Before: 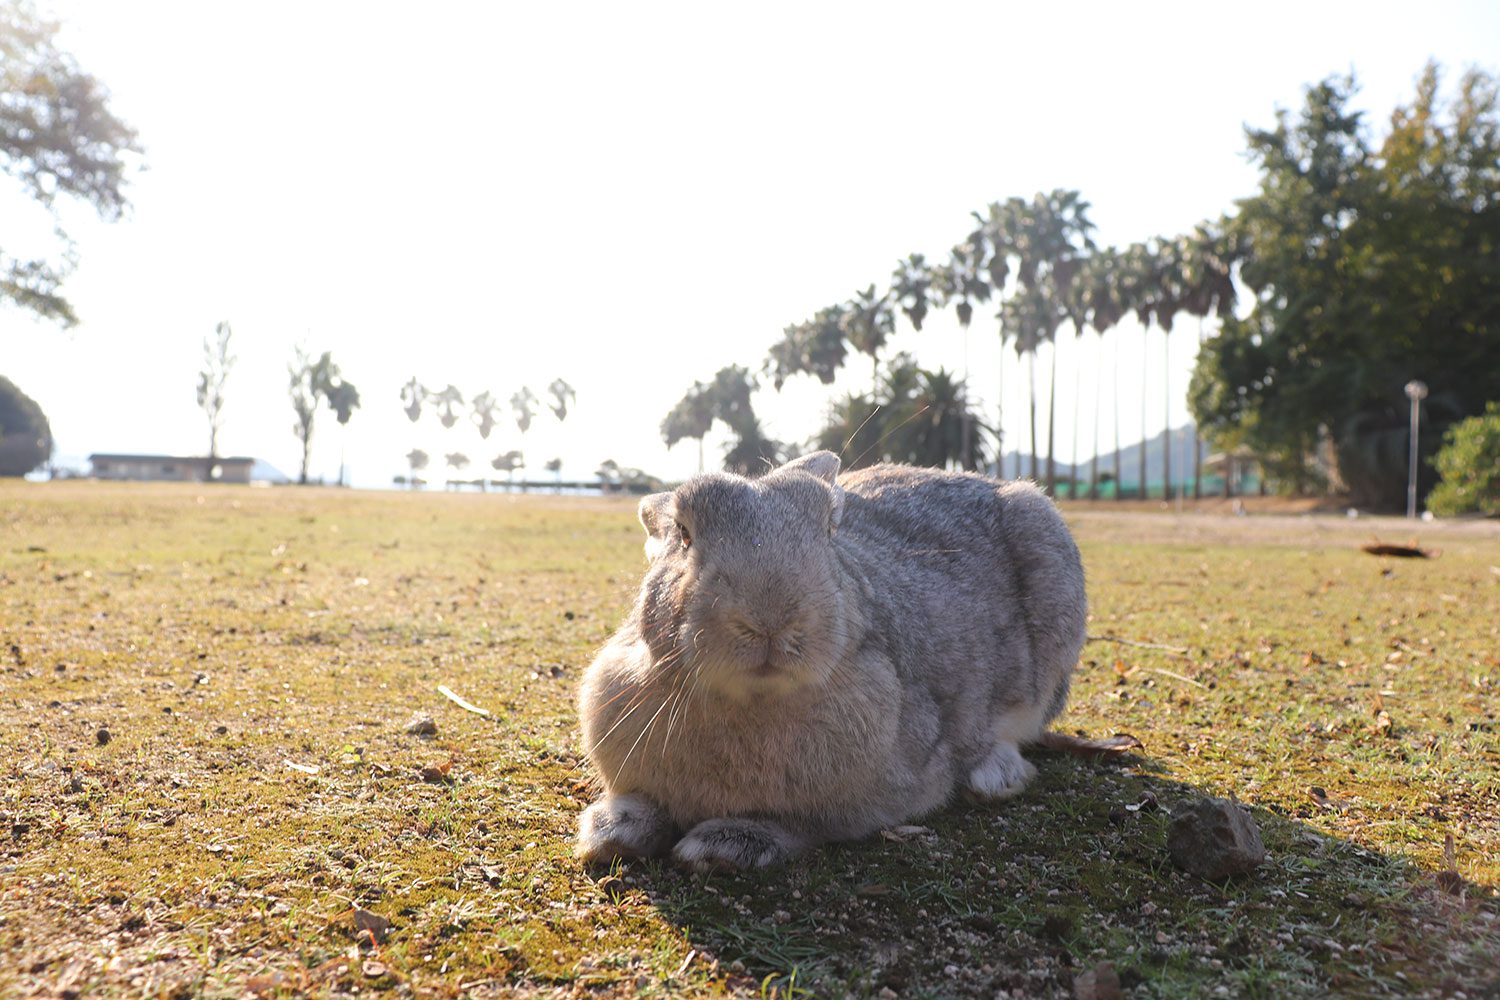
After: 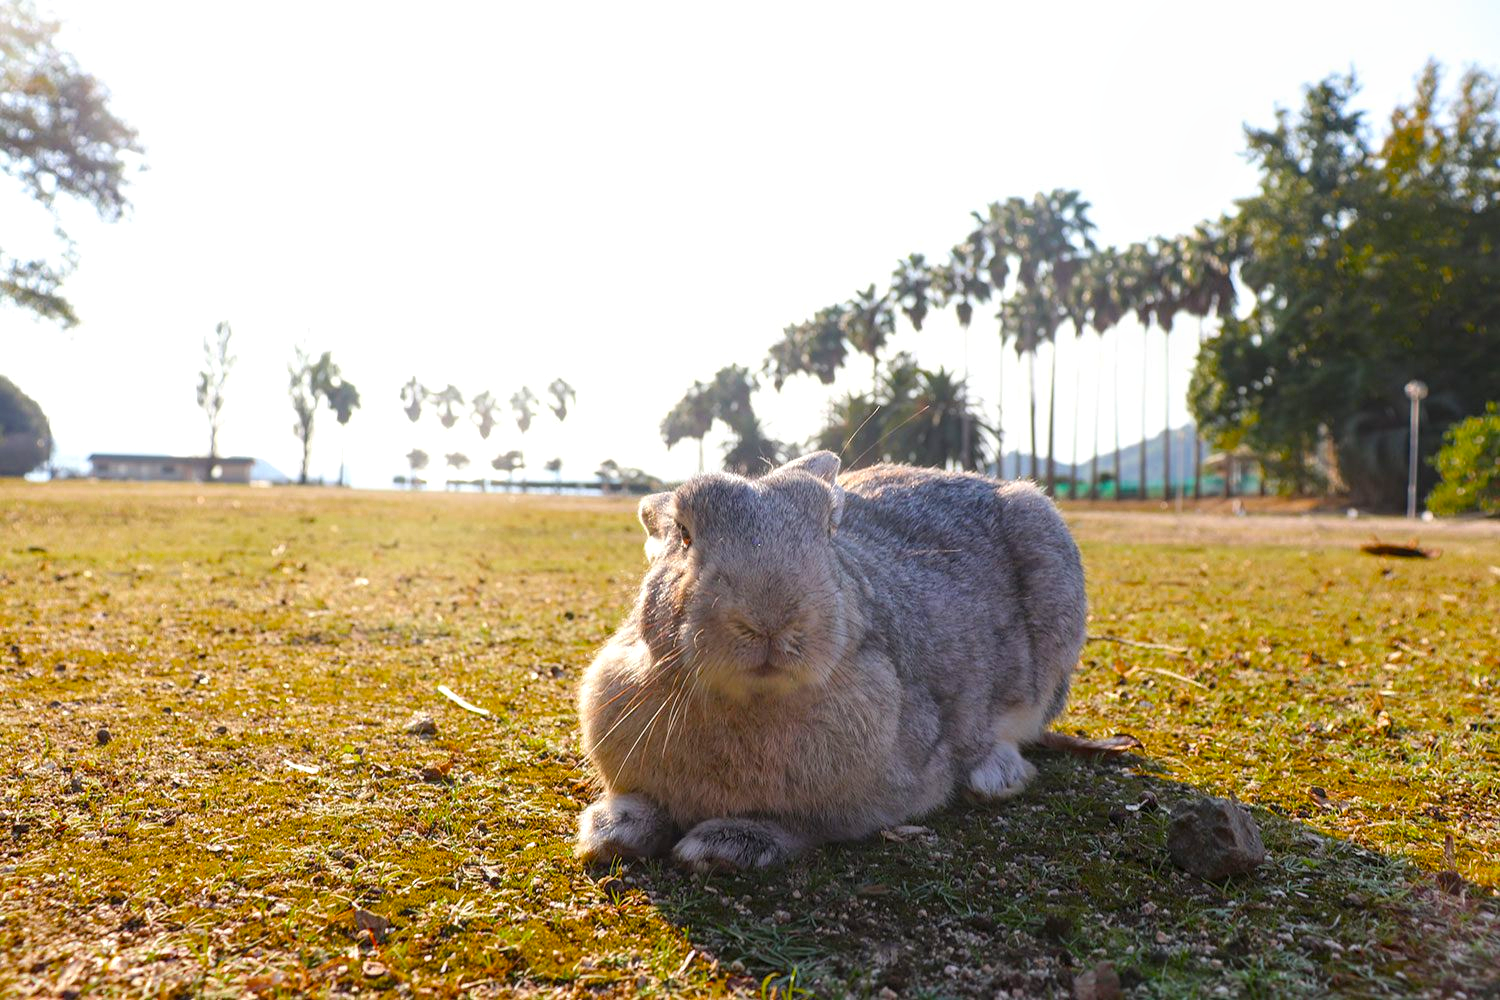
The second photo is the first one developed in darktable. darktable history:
local contrast: on, module defaults
color balance rgb: power › hue 74.64°, perceptual saturation grading › global saturation 30.198%, global vibrance 16.395%, saturation formula JzAzBz (2021)
